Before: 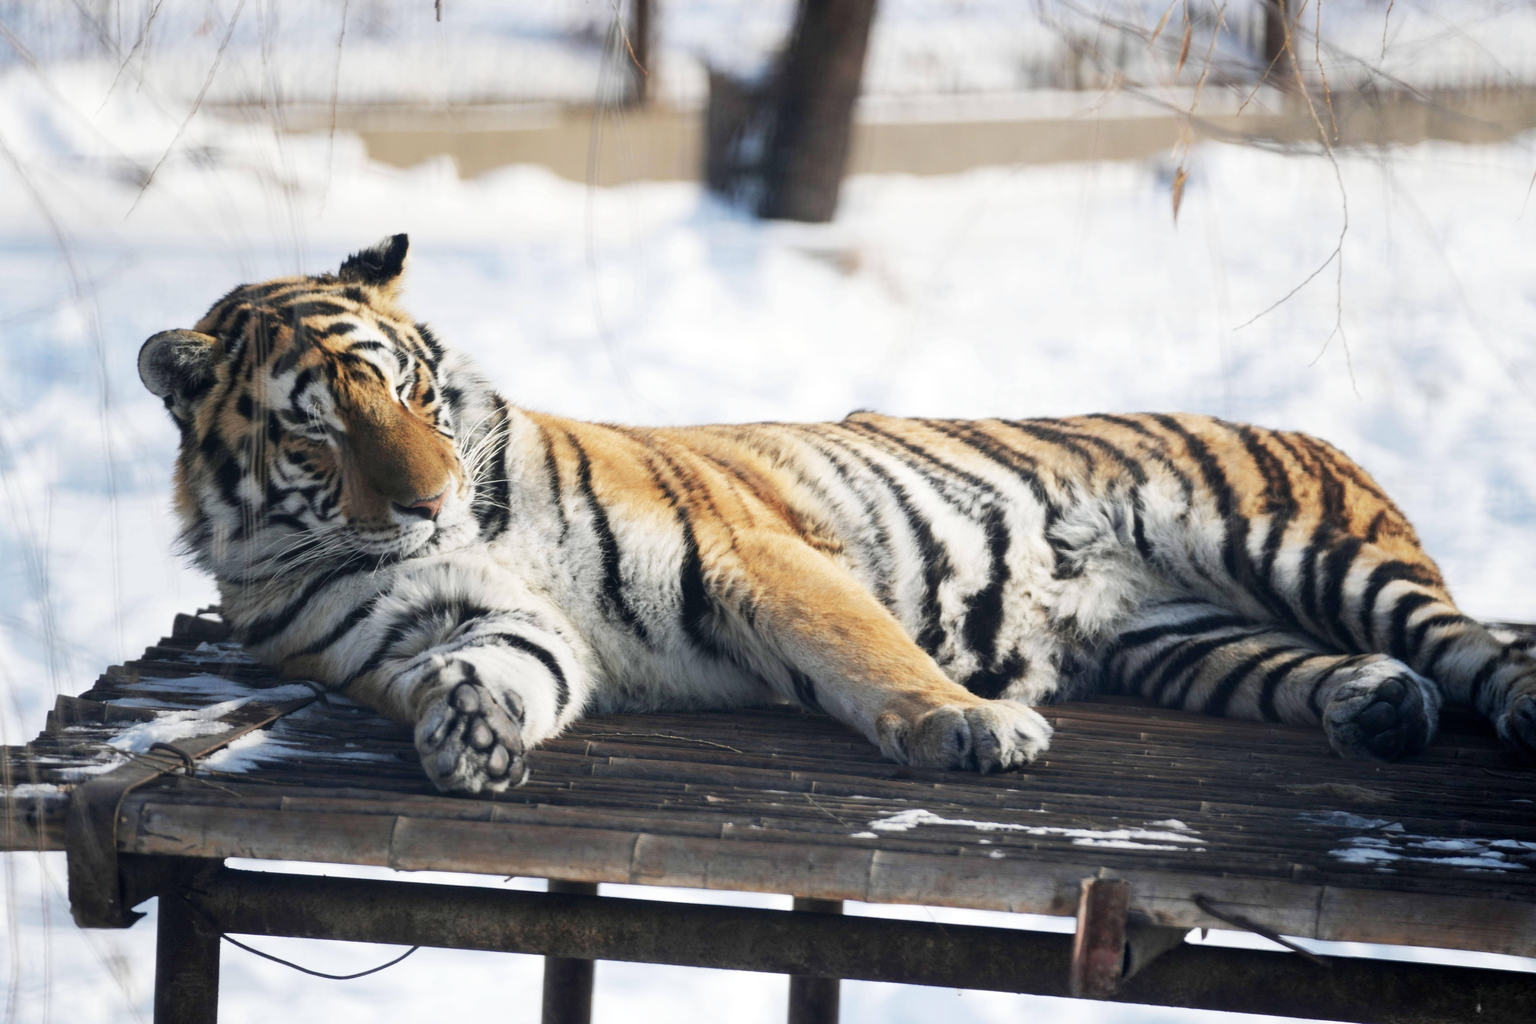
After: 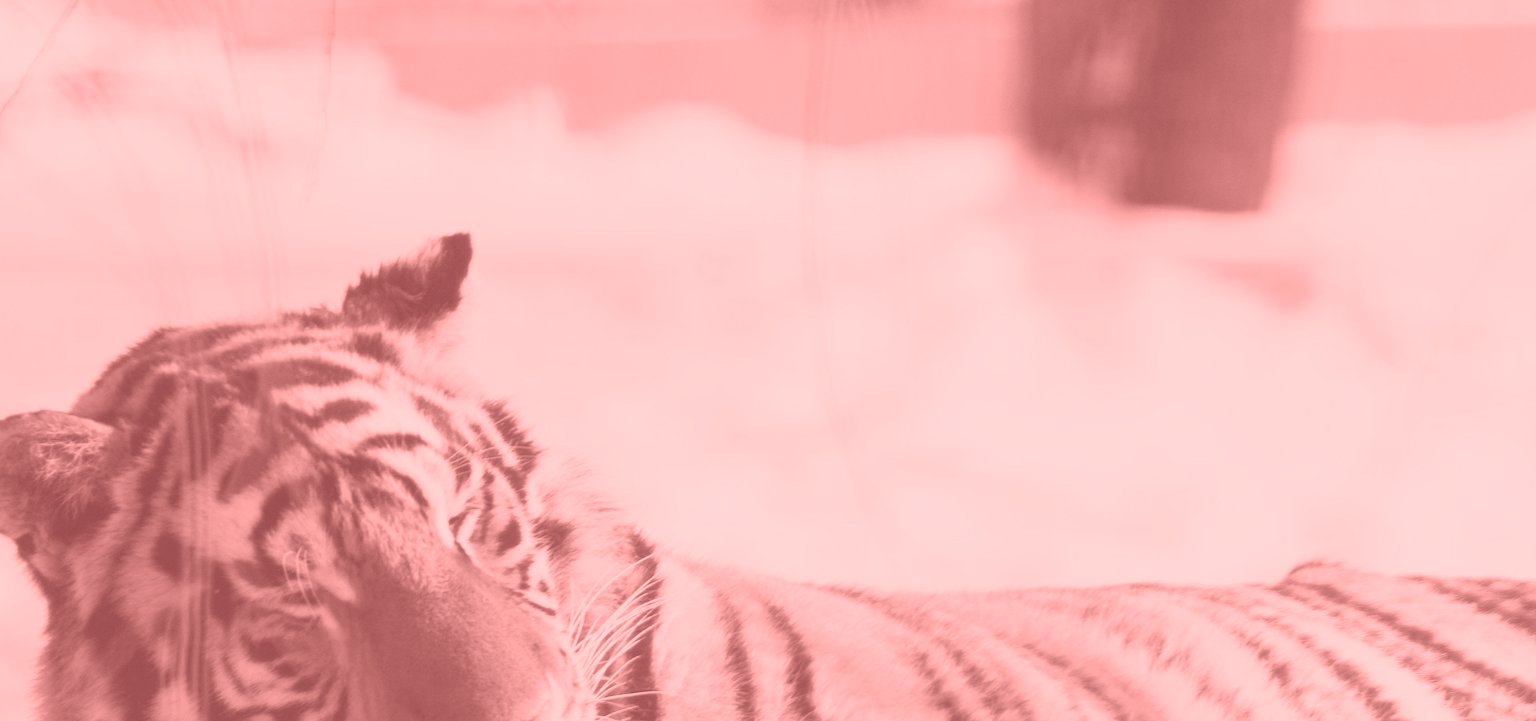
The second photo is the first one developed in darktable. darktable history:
levels: levels [0, 0.474, 0.947]
crop: left 10.121%, top 10.631%, right 36.218%, bottom 51.526%
colorize: saturation 51%, source mix 50.67%, lightness 50.67%
